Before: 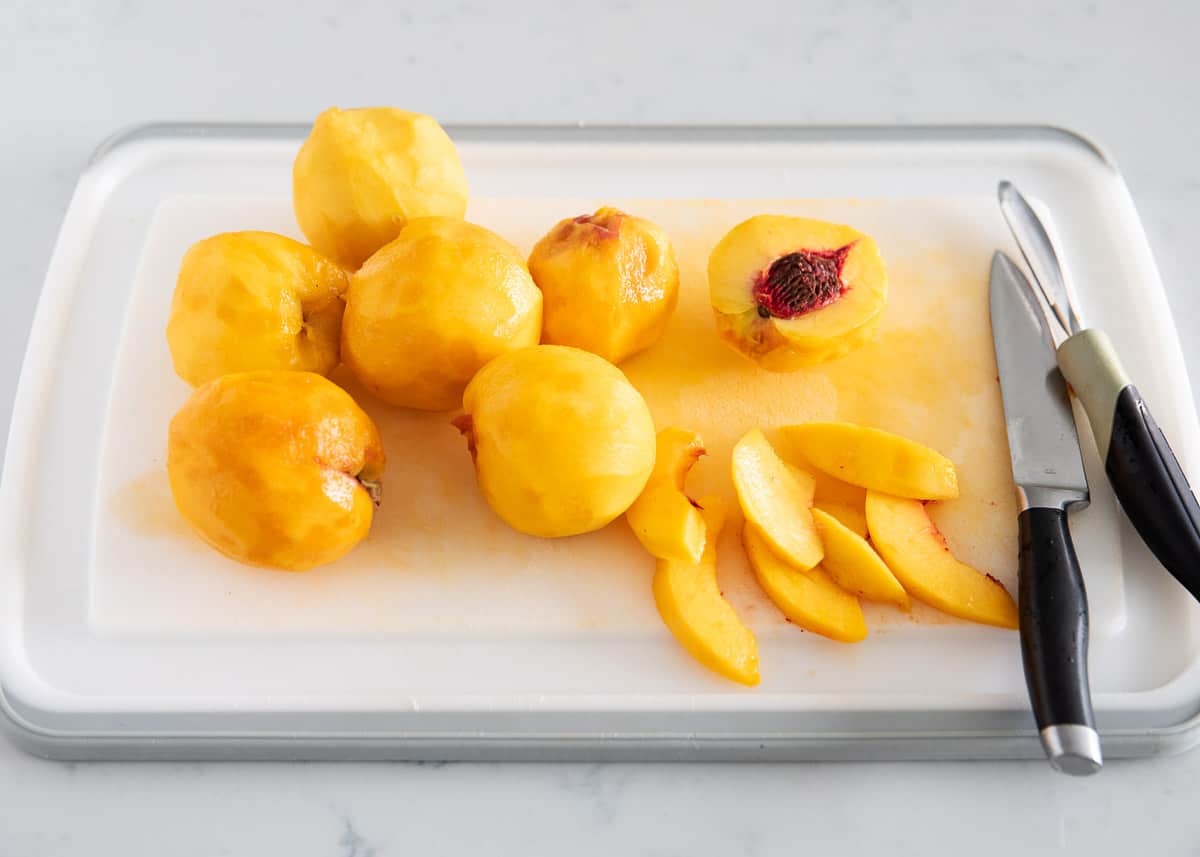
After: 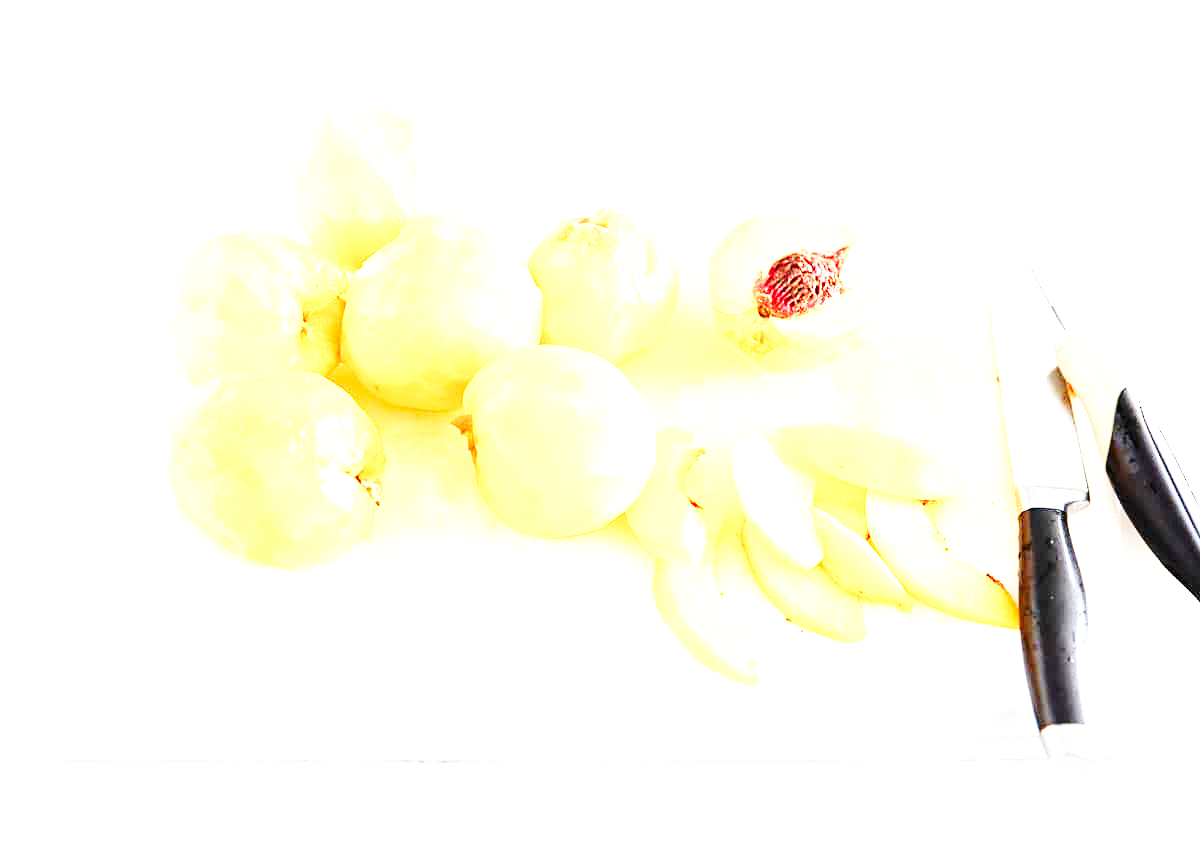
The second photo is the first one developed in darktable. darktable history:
base curve: curves: ch0 [(0, 0.003) (0.001, 0.002) (0.006, 0.004) (0.02, 0.022) (0.048, 0.086) (0.094, 0.234) (0.162, 0.431) (0.258, 0.629) (0.385, 0.8) (0.548, 0.918) (0.751, 0.988) (1, 1)], preserve colors none
exposure: exposure 2.285 EV, compensate exposure bias true, compensate highlight preservation false
sharpen: amount 0.217
